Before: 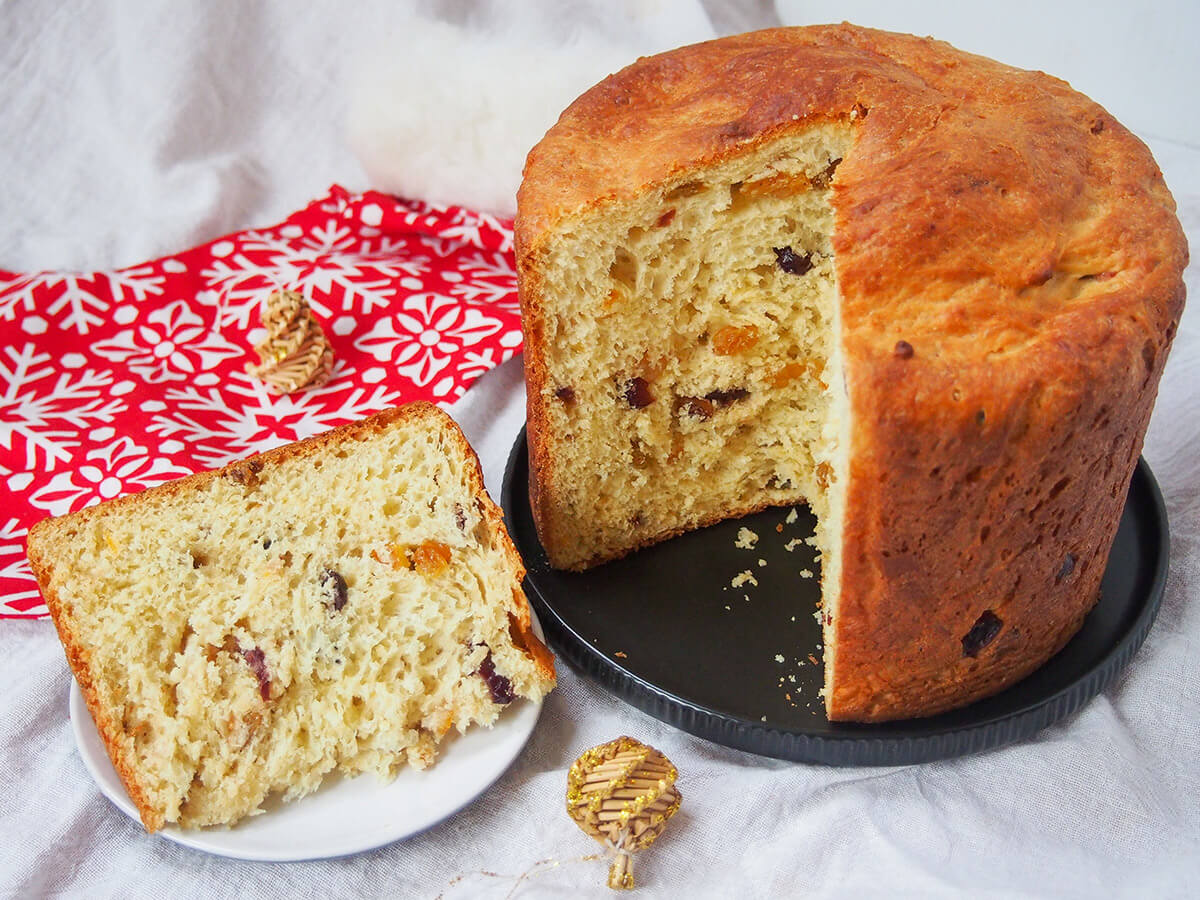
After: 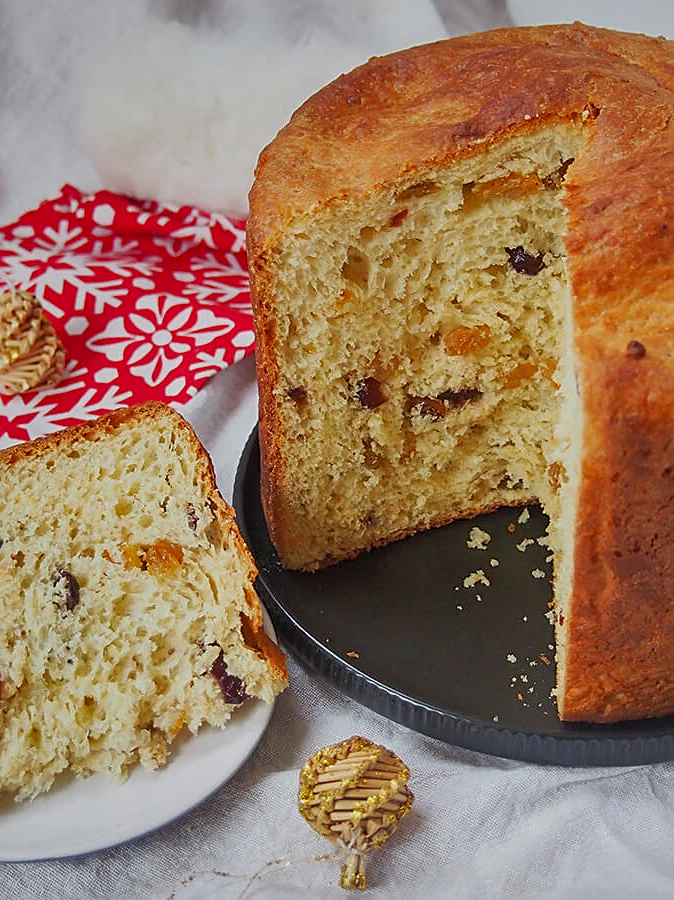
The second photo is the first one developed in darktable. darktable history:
sharpen: on, module defaults
exposure: black level correction 0, exposure 0.499 EV, compensate highlight preservation false
crop and rotate: left 22.413%, right 21.344%
shadows and highlights: shadows 30.67, highlights -63.24, soften with gaussian
tone equalizer: -8 EV -0.026 EV, -7 EV 0.009 EV, -6 EV -0.006 EV, -5 EV 0.004 EV, -4 EV -0.039 EV, -3 EV -0.238 EV, -2 EV -0.691 EV, -1 EV -0.957 EV, +0 EV -0.964 EV
